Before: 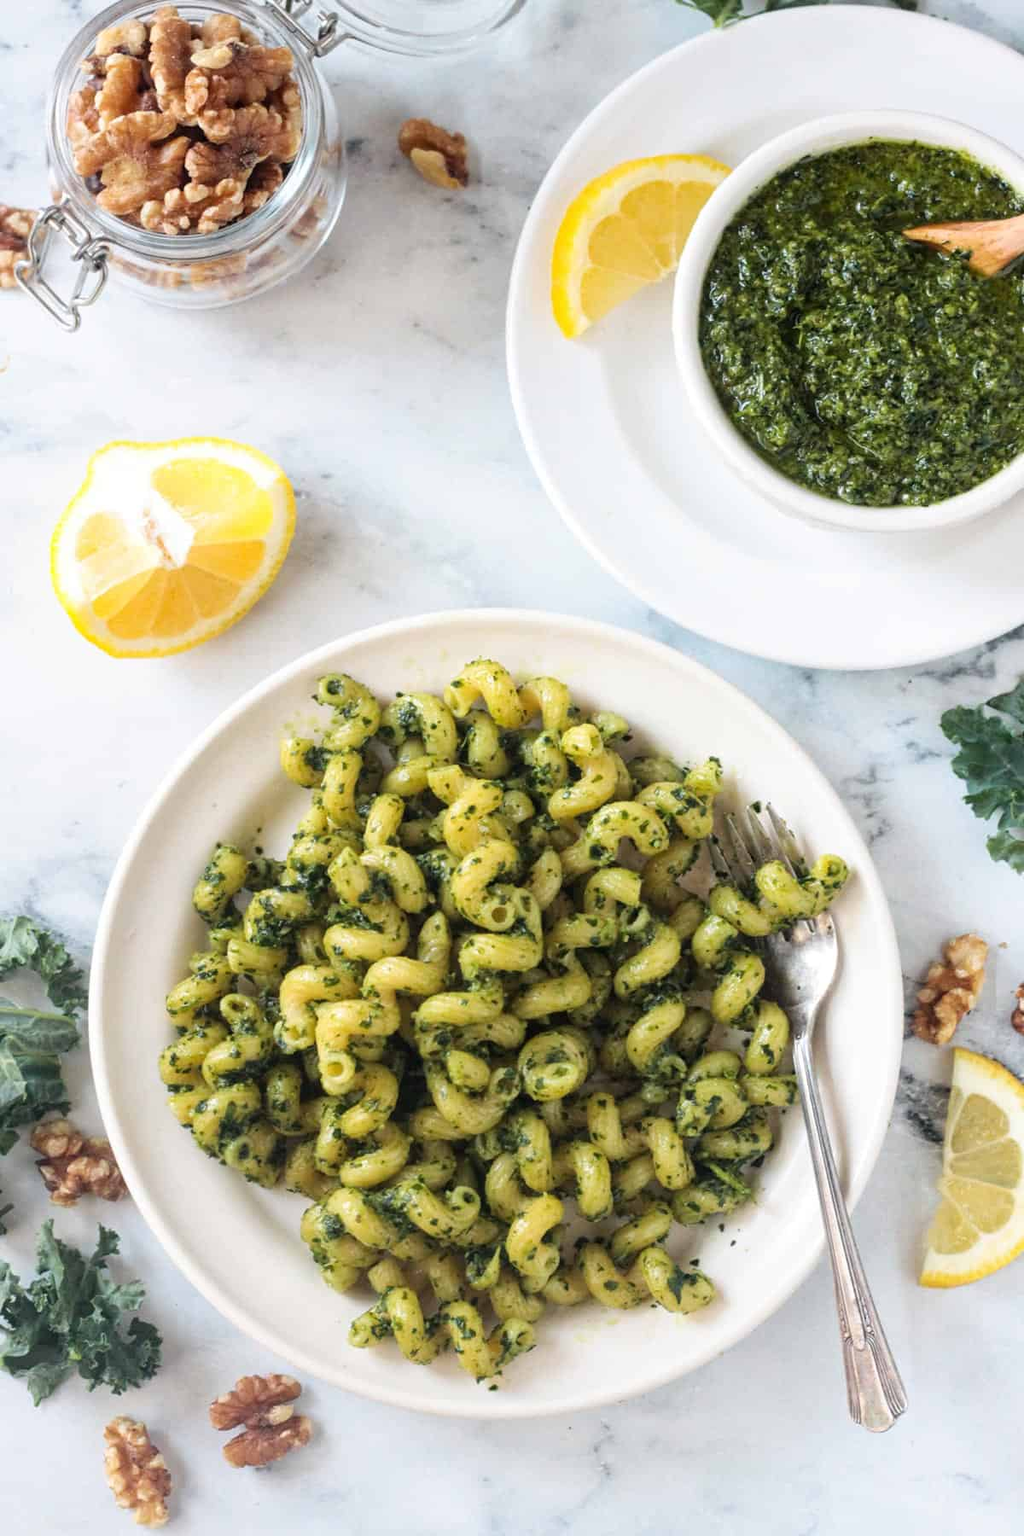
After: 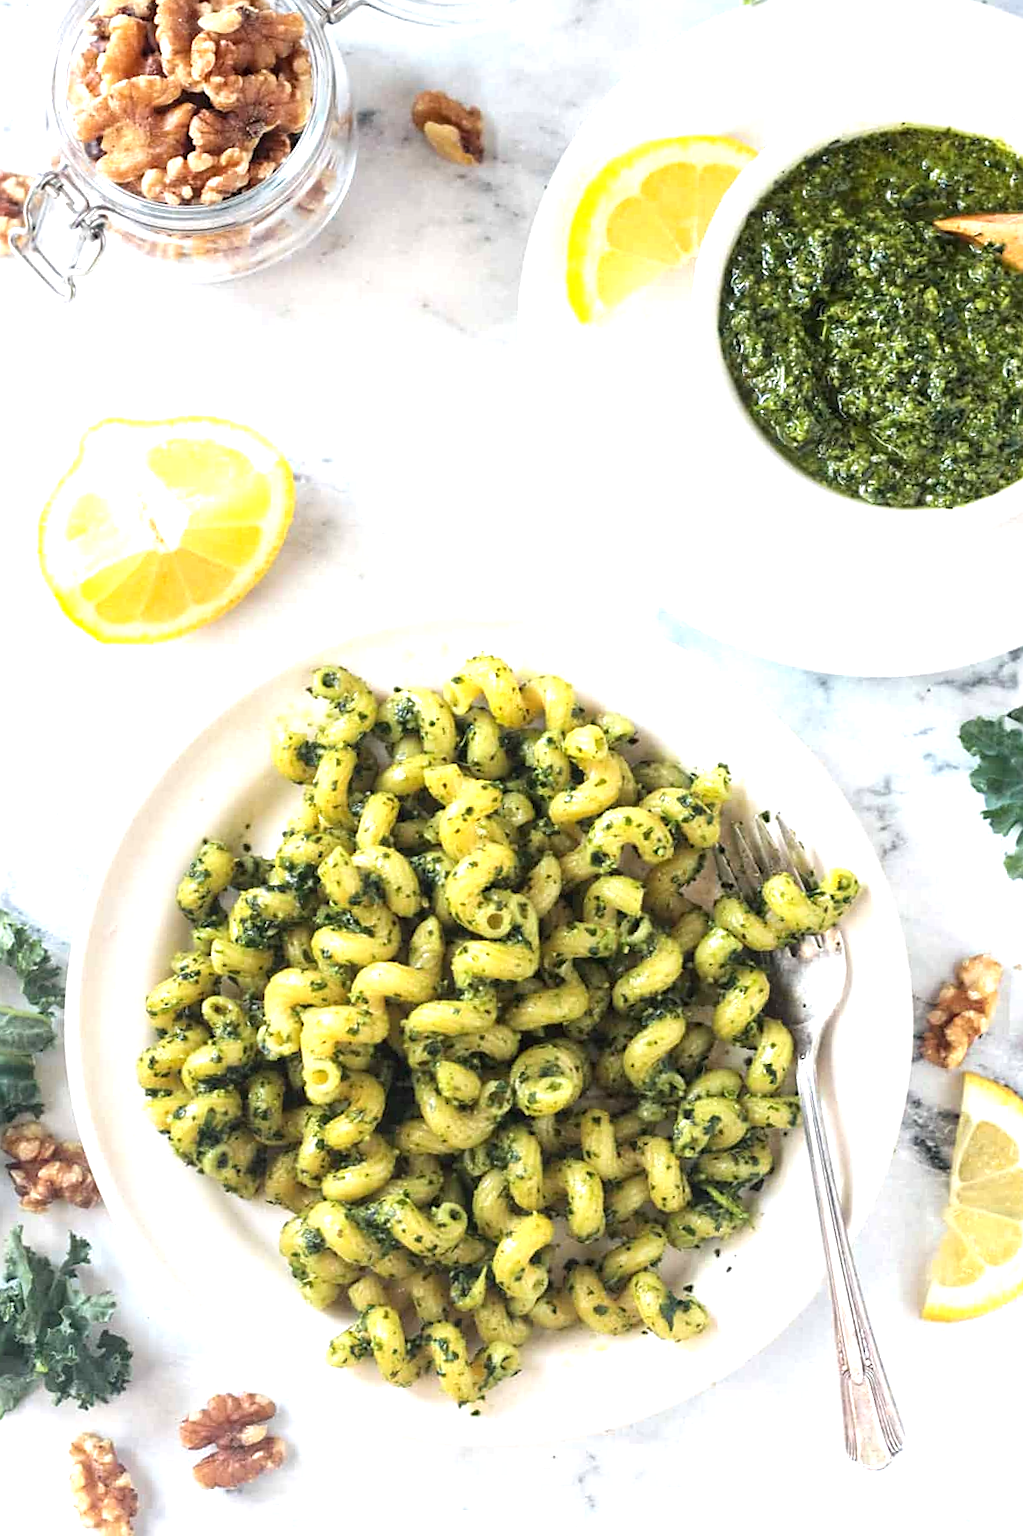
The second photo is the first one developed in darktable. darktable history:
exposure: black level correction 0, exposure 0.701 EV, compensate exposure bias true, compensate highlight preservation false
sharpen: radius 1.826, amount 0.404, threshold 1.295
crop and rotate: angle -1.55°
